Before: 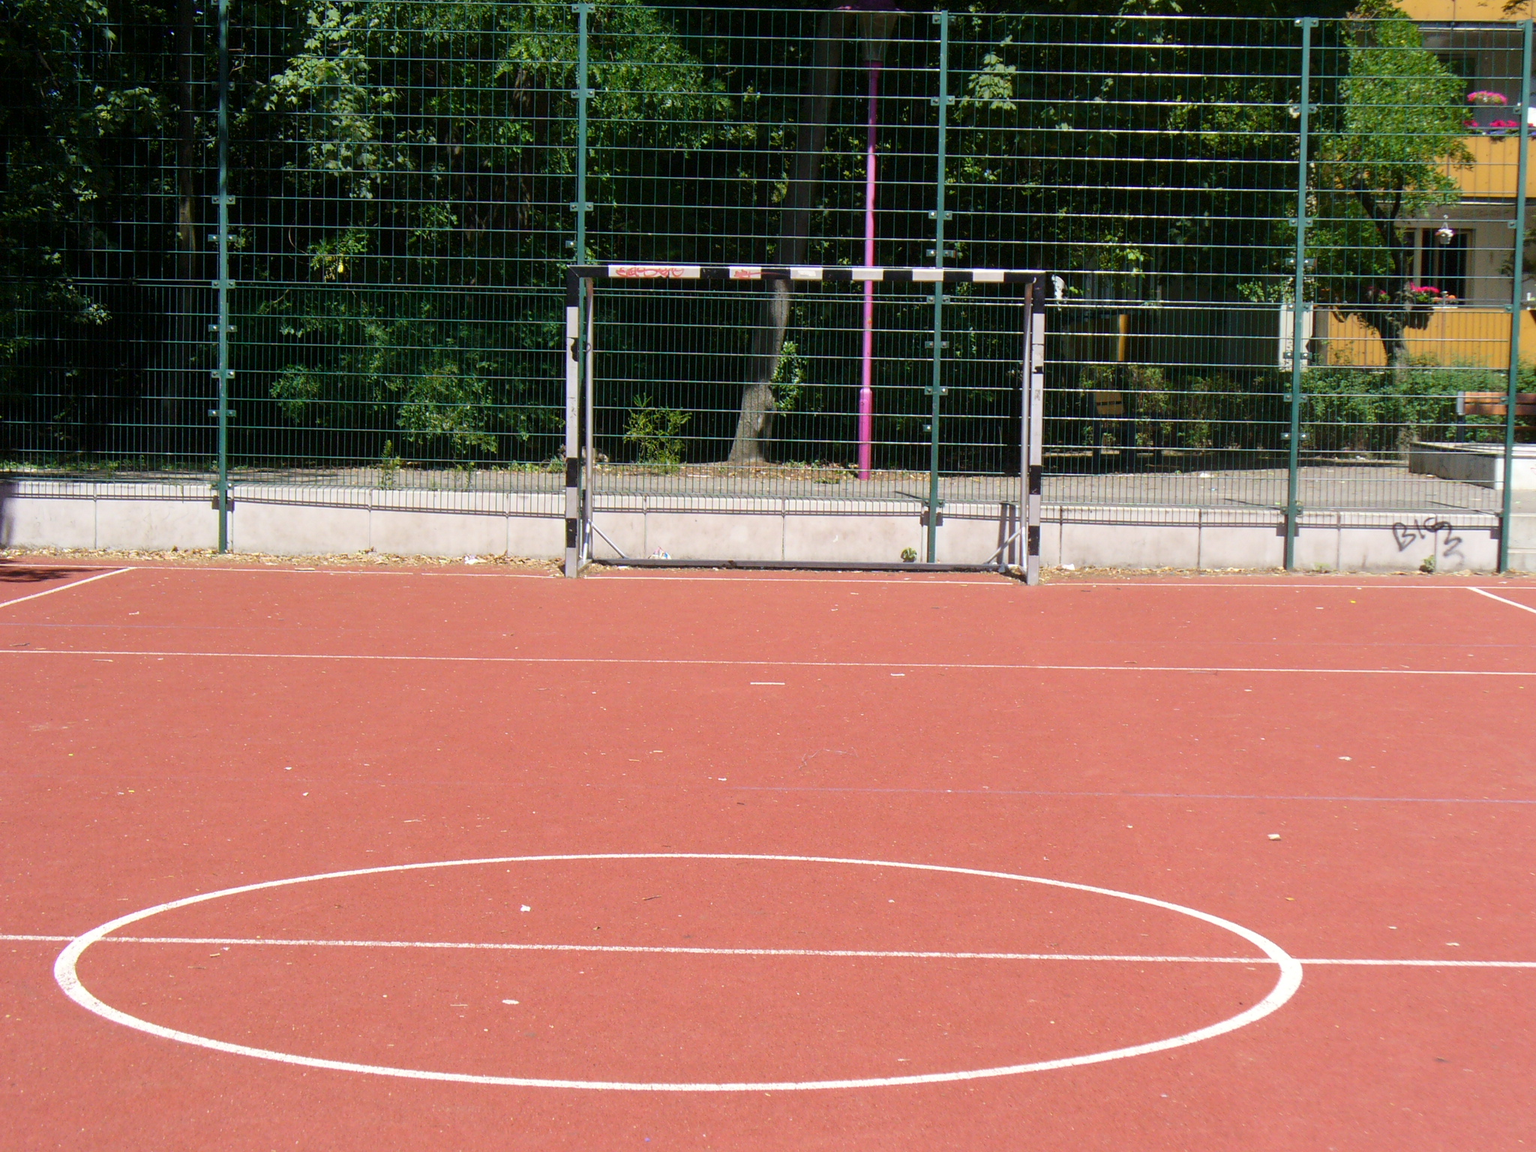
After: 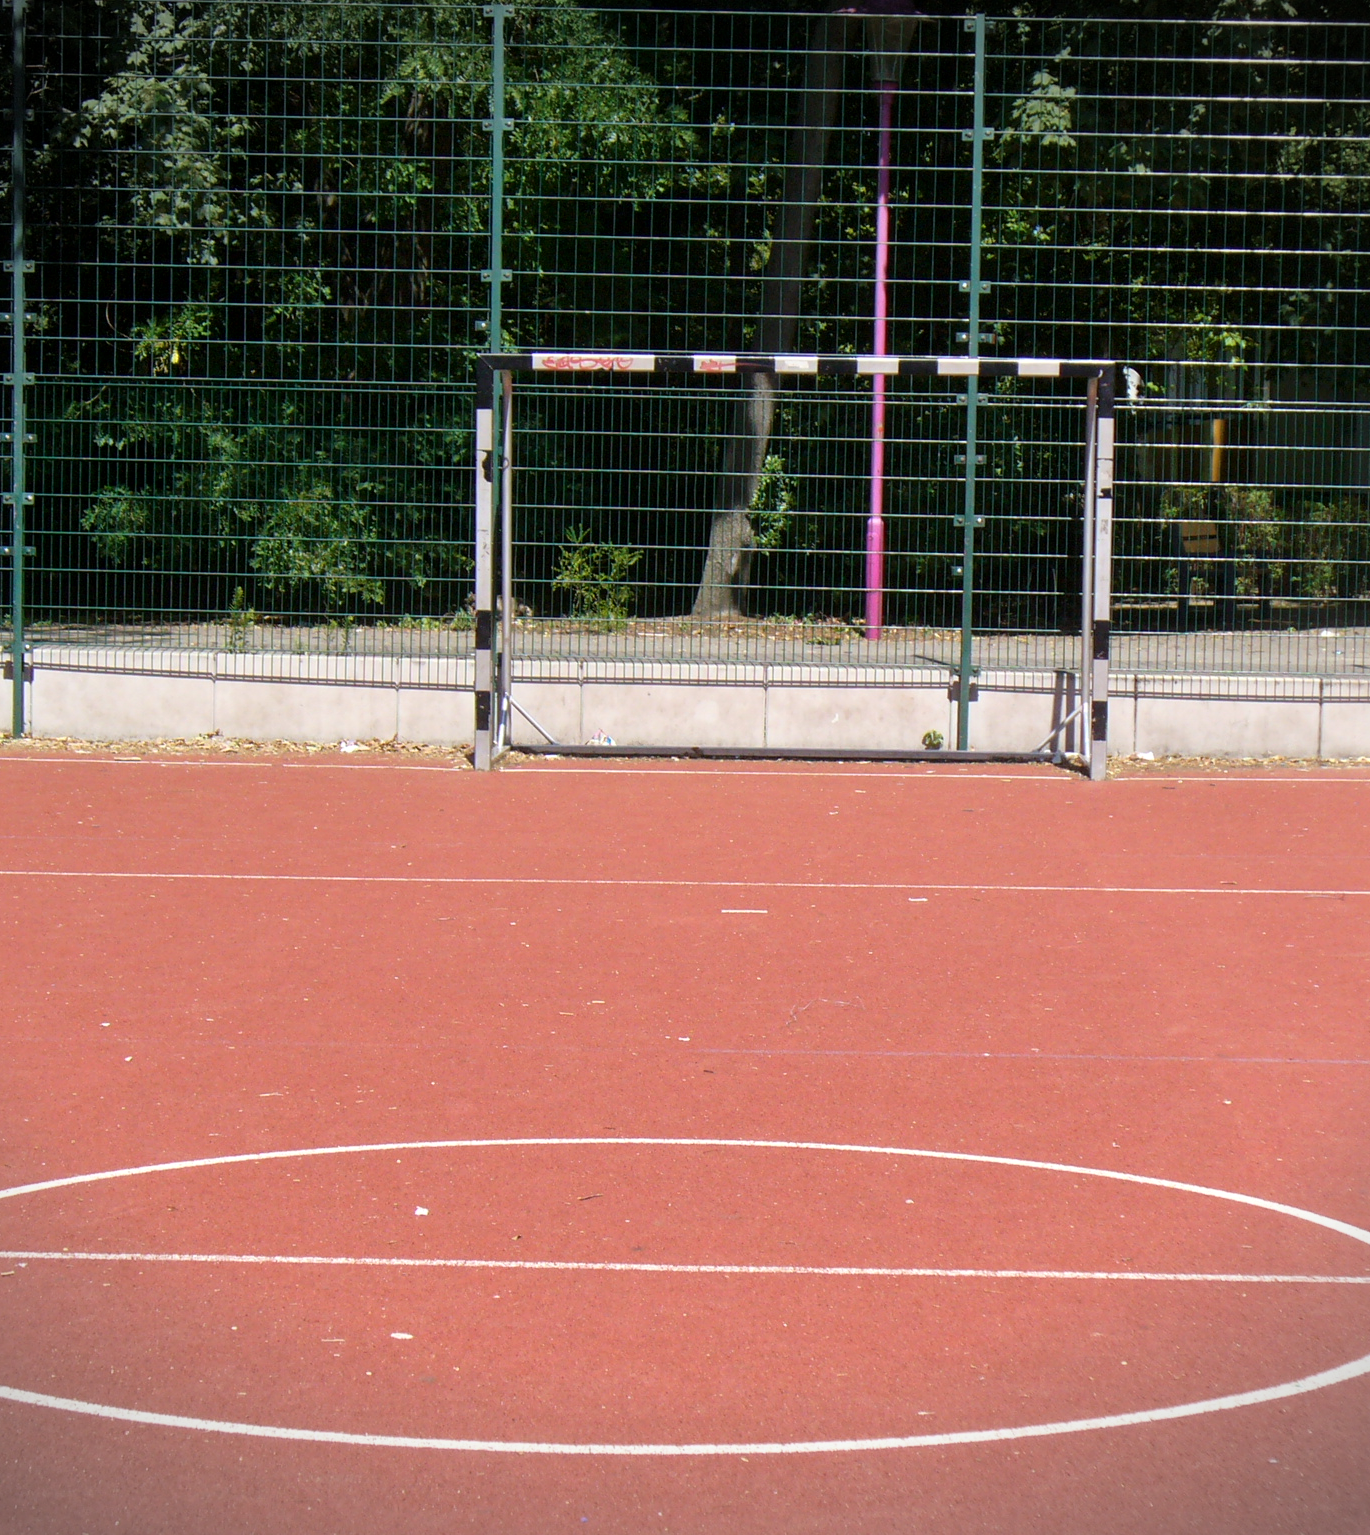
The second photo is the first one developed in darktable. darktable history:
vignetting: fall-off start 97.19%, width/height ratio 1.181
local contrast: mode bilateral grid, contrast 21, coarseness 50, detail 119%, midtone range 0.2
crop and rotate: left 13.636%, right 19.455%
